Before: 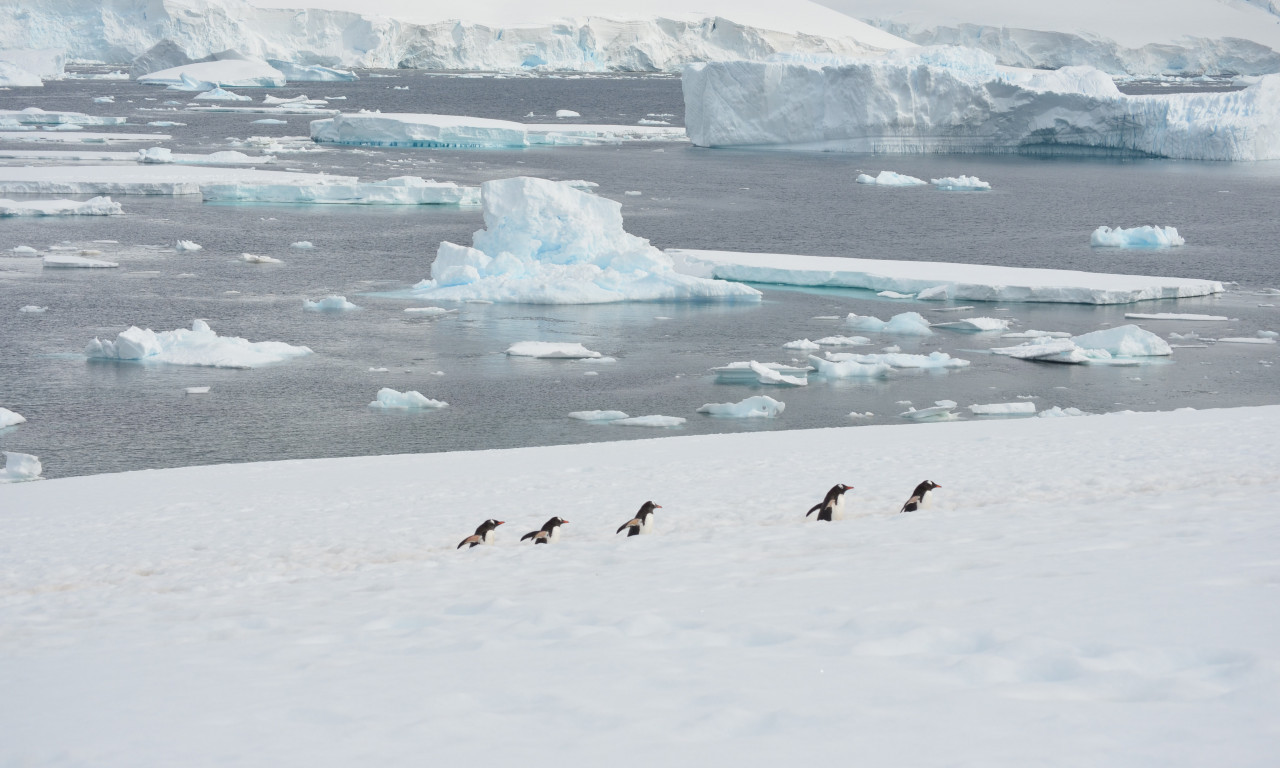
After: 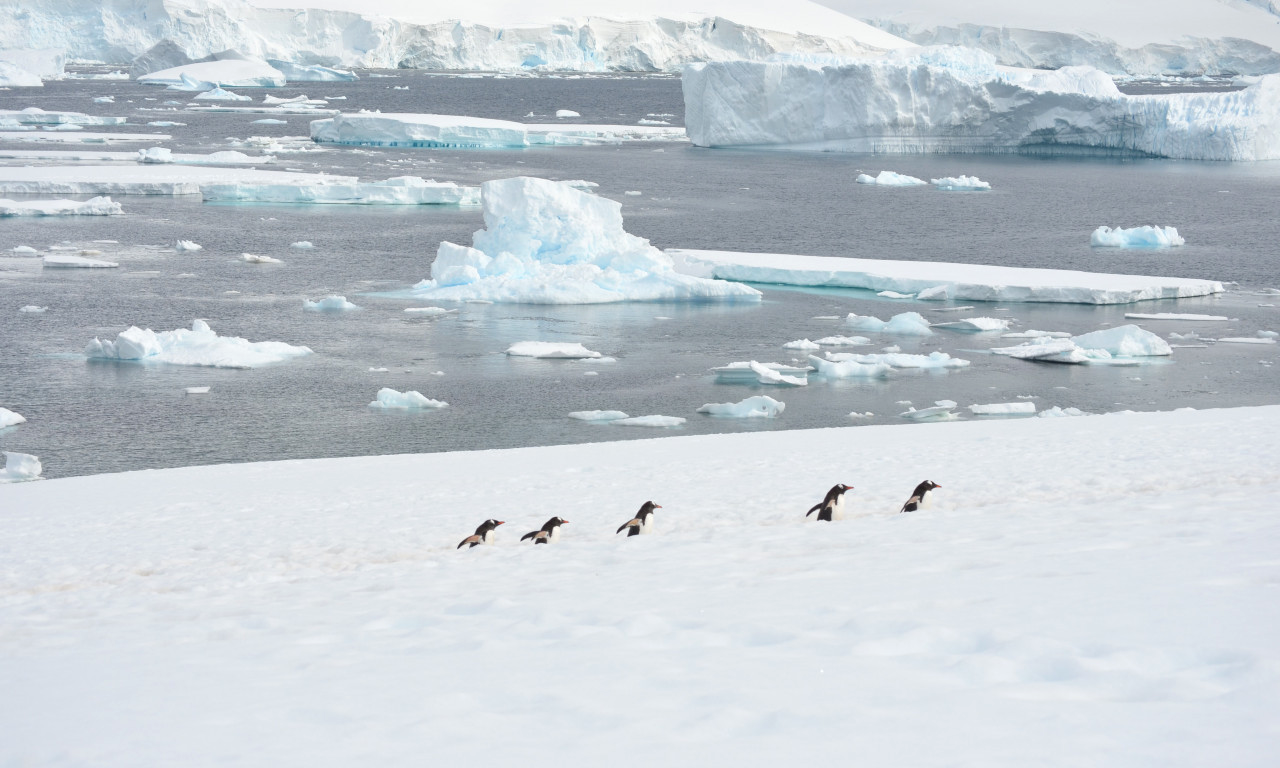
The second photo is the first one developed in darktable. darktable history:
exposure: exposure 0.232 EV, compensate highlight preservation false
